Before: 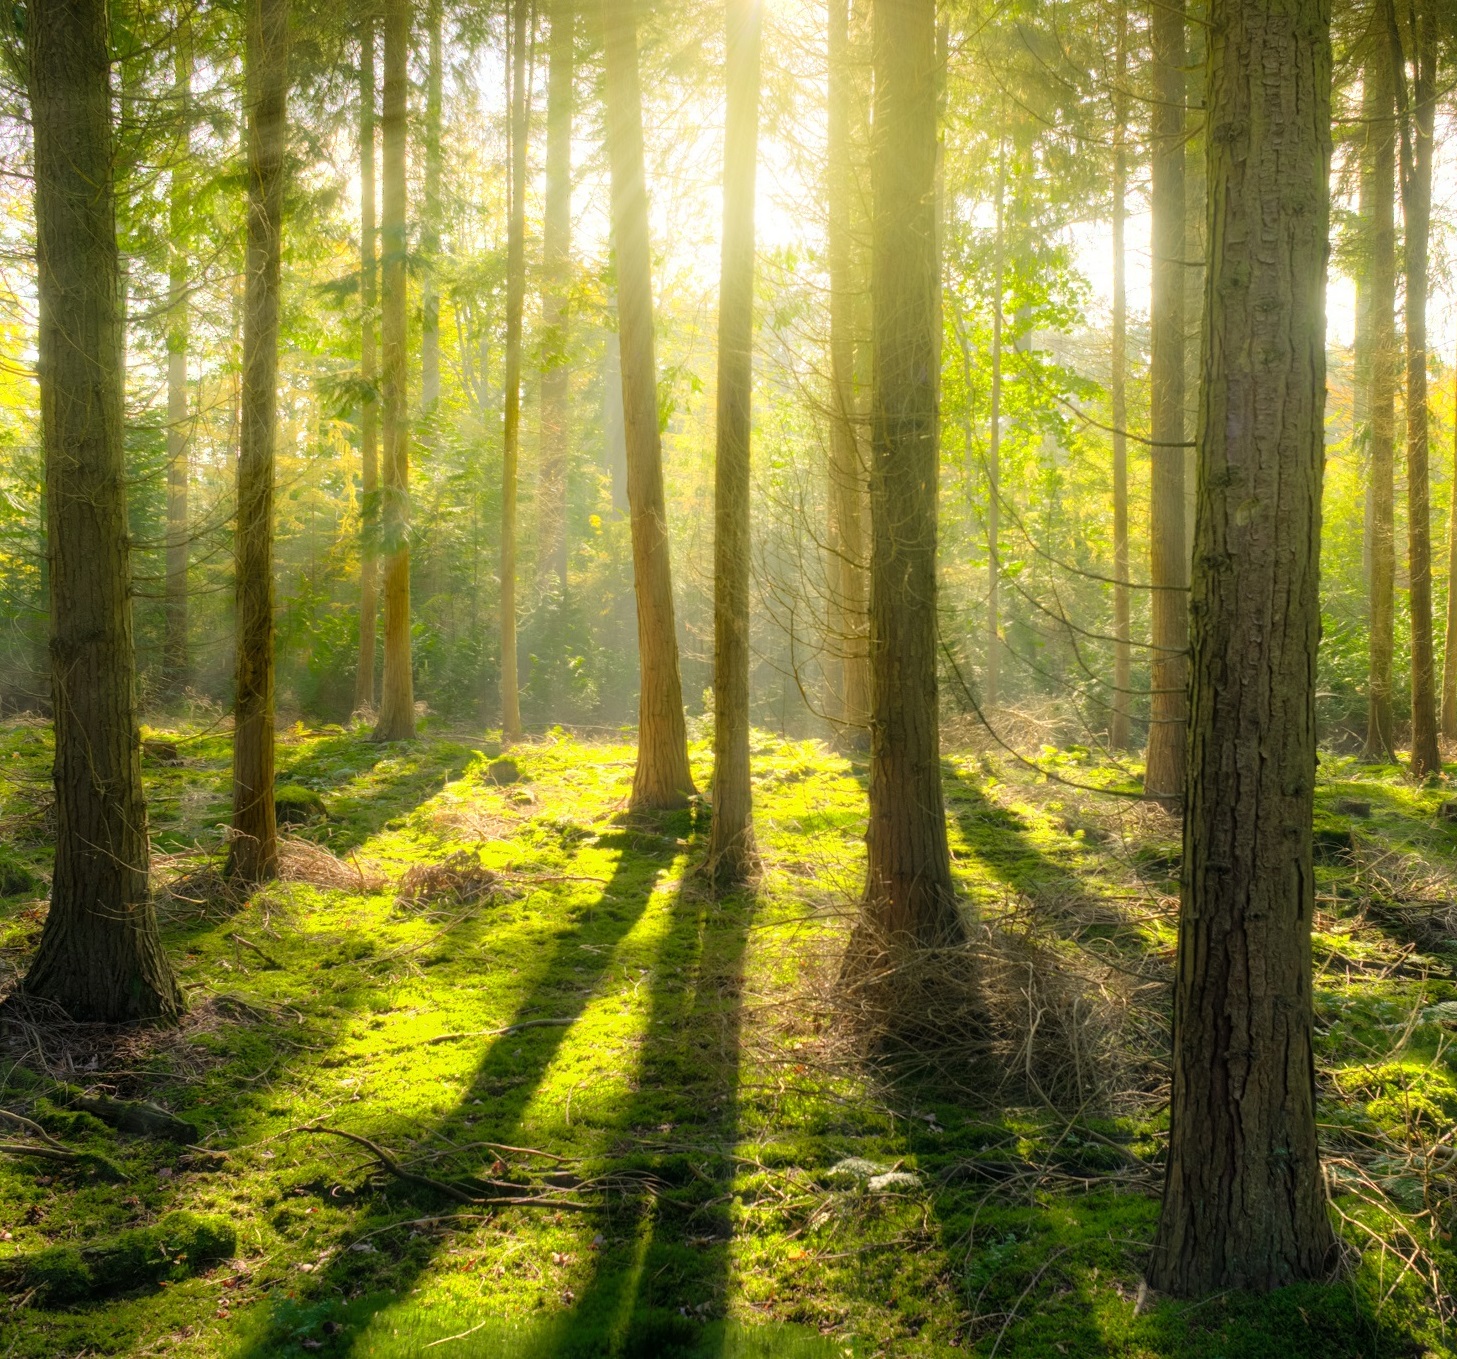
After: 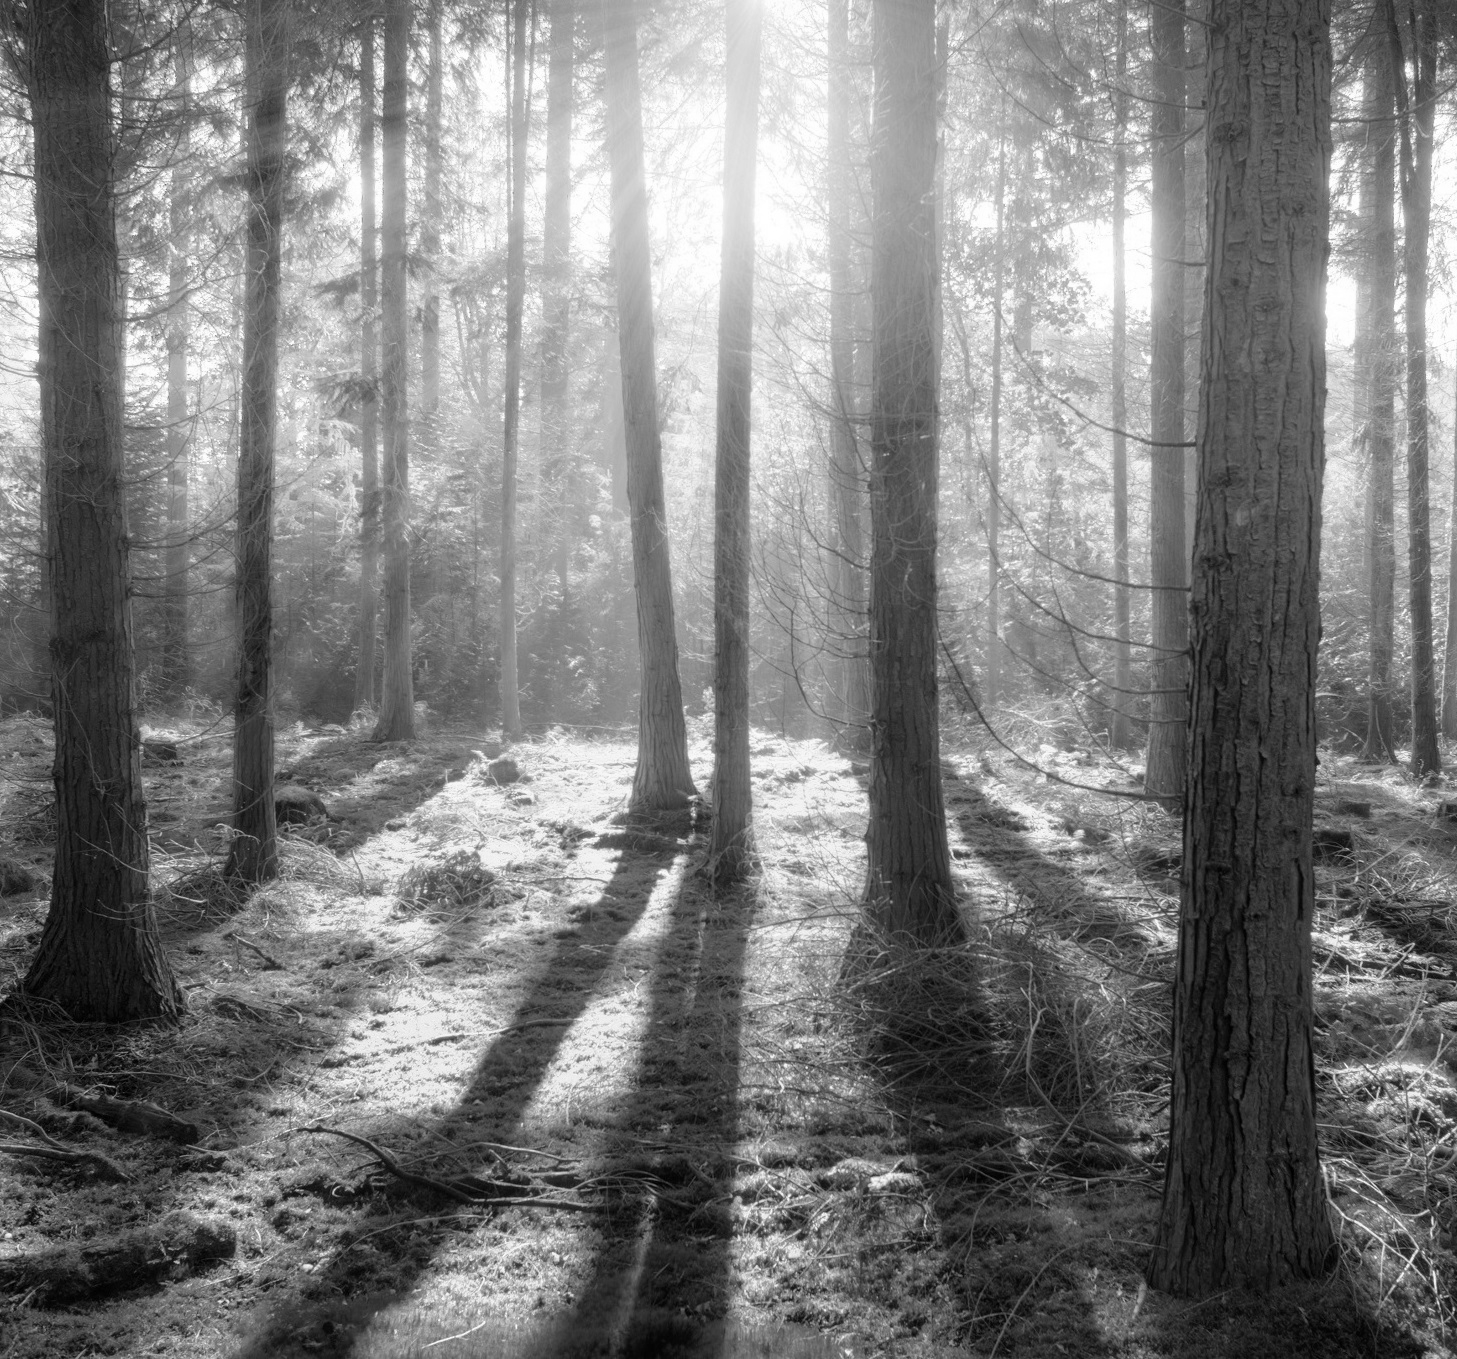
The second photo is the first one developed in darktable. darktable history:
color contrast: blue-yellow contrast 0.62
monochrome: on, module defaults
